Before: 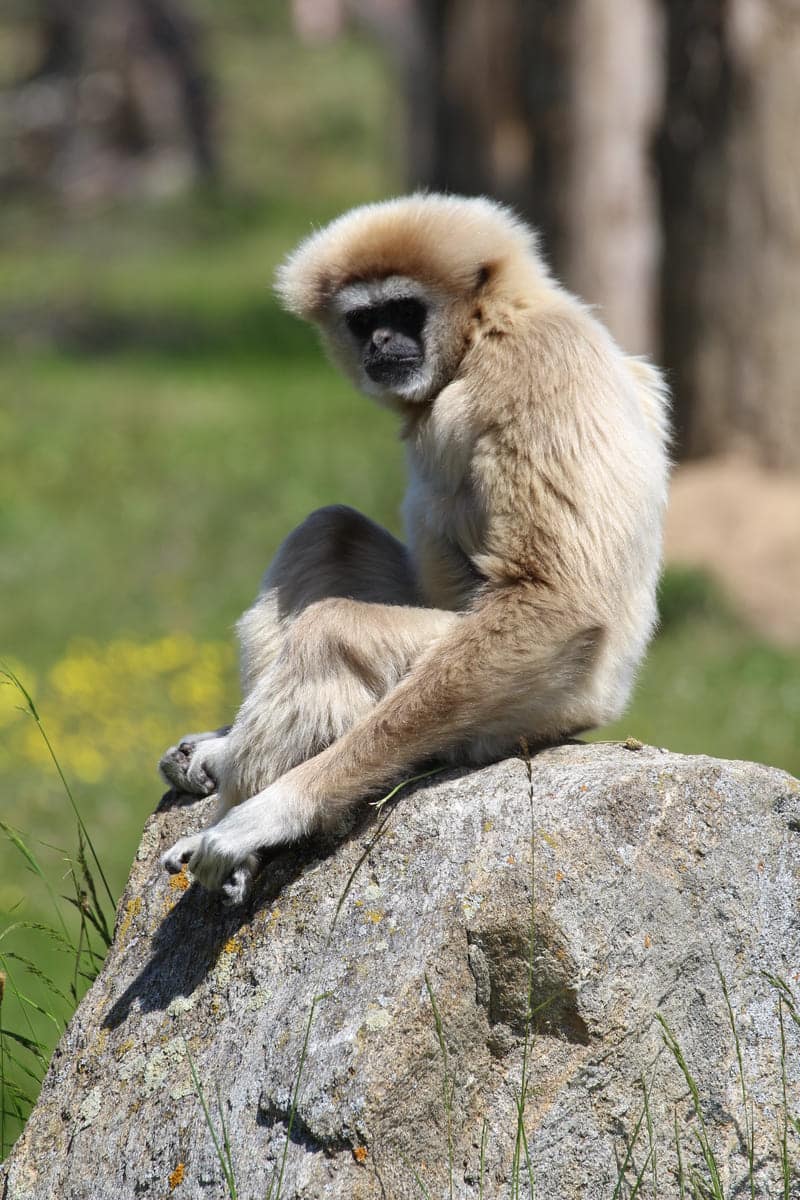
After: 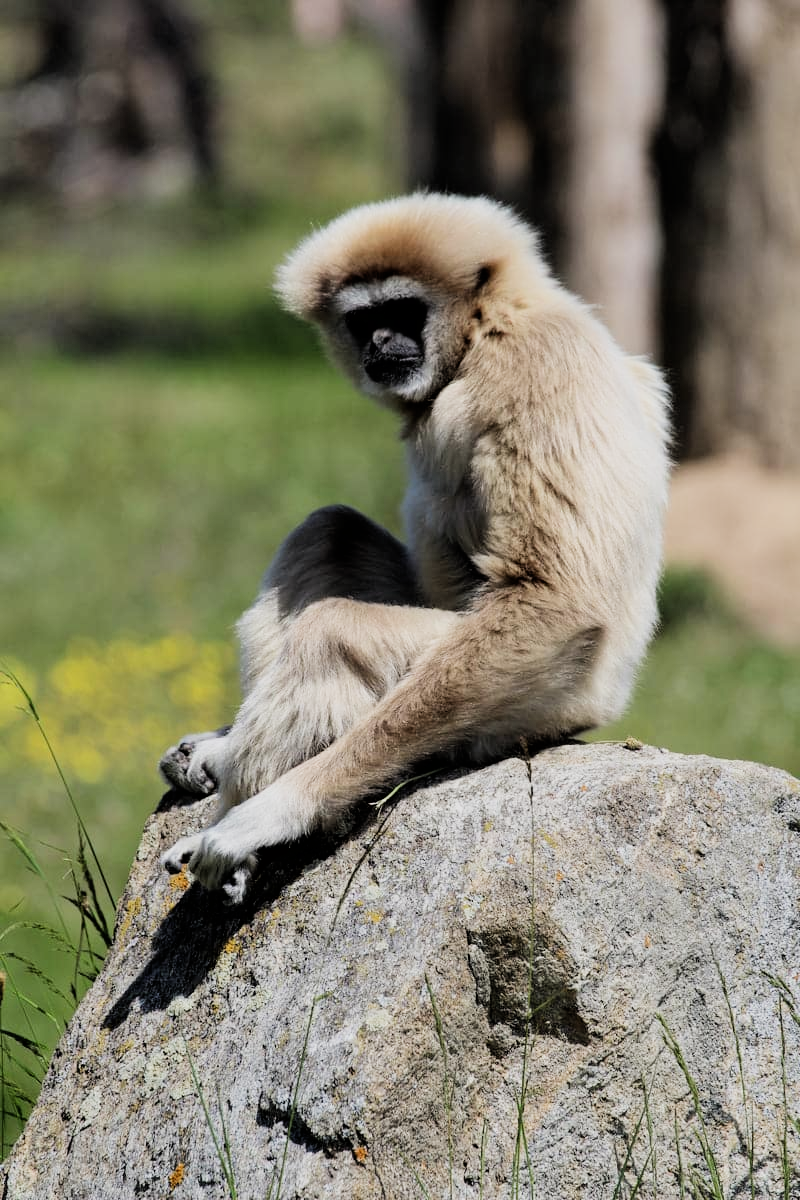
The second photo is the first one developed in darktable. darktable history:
filmic rgb: black relative exposure -5 EV, hardness 2.88, contrast 1.3, highlights saturation mix -30%
white balance: emerald 1
